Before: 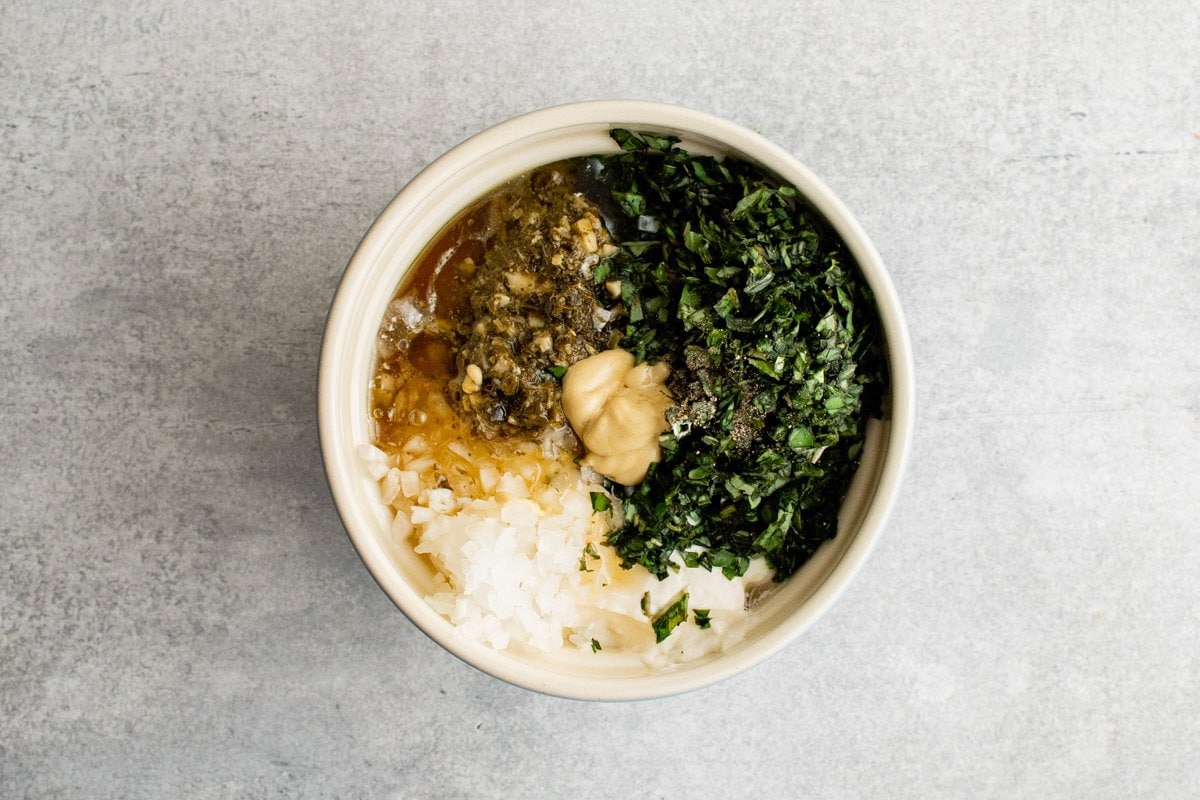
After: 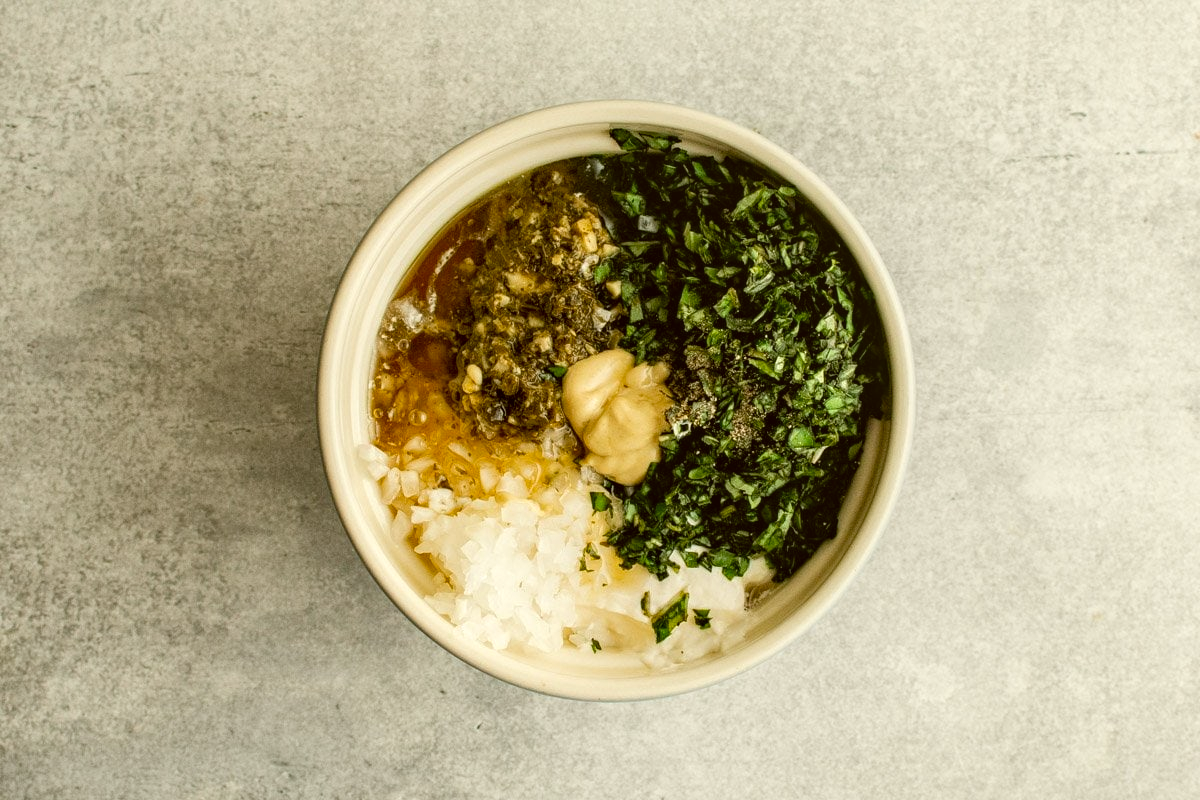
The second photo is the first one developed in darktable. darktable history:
color correction: highlights a* -1.35, highlights b* 9.99, shadows a* 0.209, shadows b* 19.52
local contrast: on, module defaults
